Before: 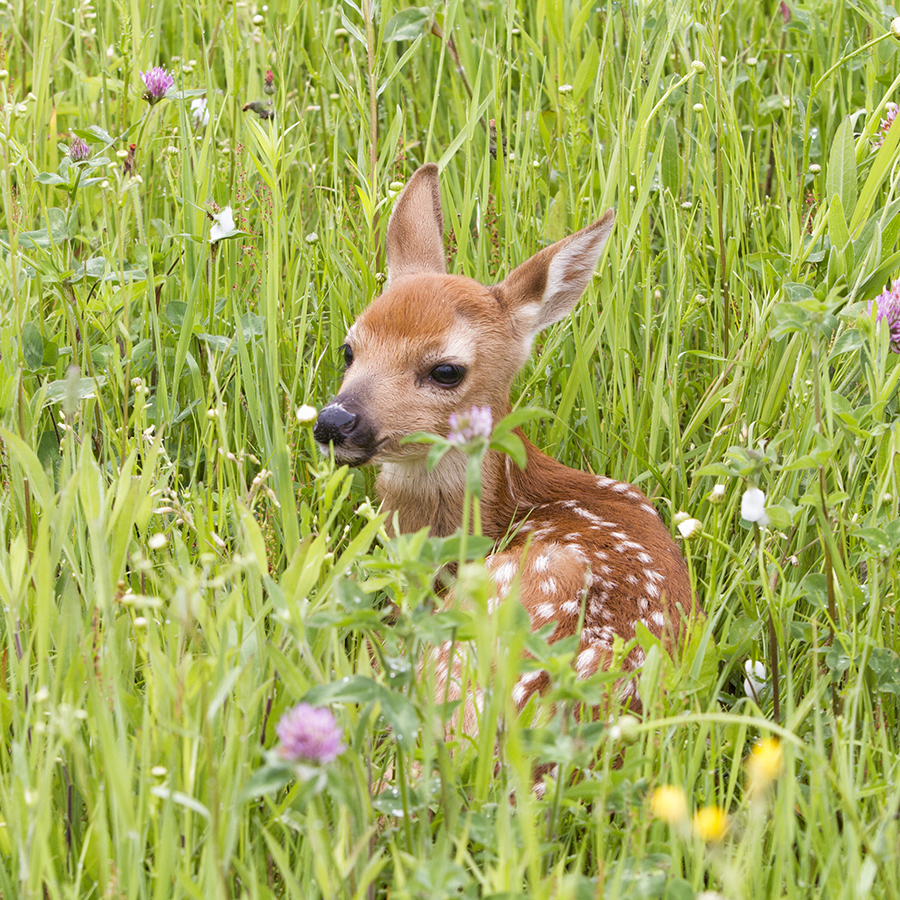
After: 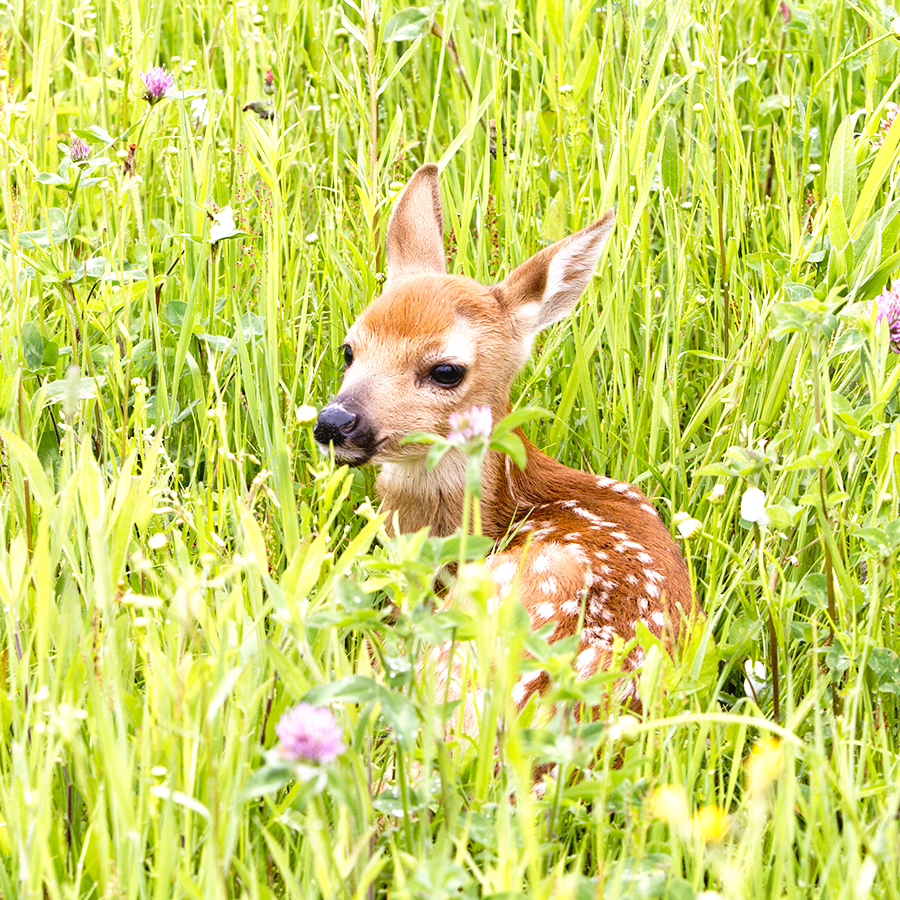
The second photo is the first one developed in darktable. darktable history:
tone curve: curves: ch0 [(0, 0) (0.003, 0.033) (0.011, 0.033) (0.025, 0.036) (0.044, 0.039) (0.069, 0.04) (0.1, 0.043) (0.136, 0.052) (0.177, 0.085) (0.224, 0.14) (0.277, 0.225) (0.335, 0.333) (0.399, 0.419) (0.468, 0.51) (0.543, 0.603) (0.623, 0.713) (0.709, 0.808) (0.801, 0.901) (0.898, 0.98) (1, 1)], preserve colors none
exposure: exposure 0.3 EV, compensate highlight preservation false
